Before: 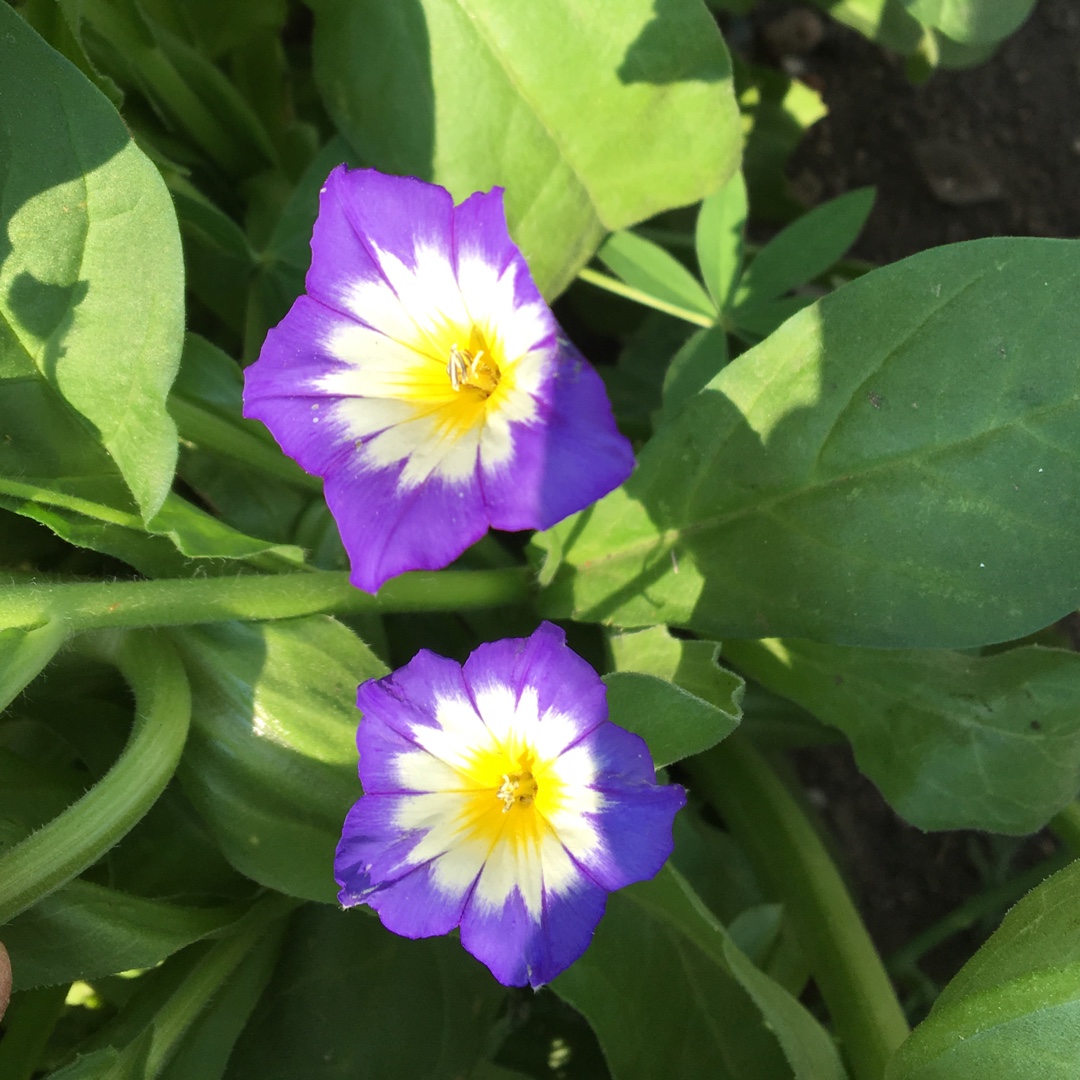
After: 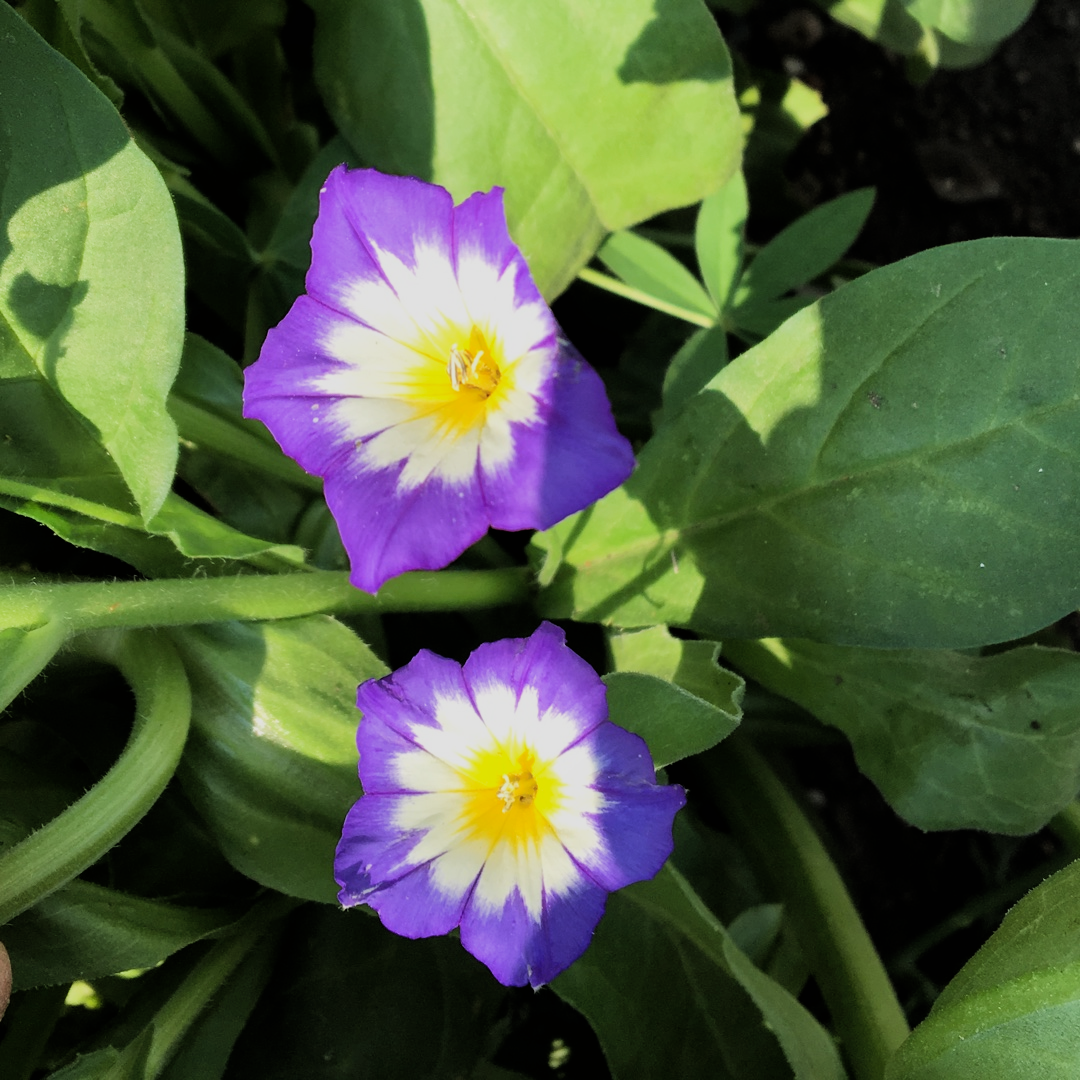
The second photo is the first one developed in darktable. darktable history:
filmic rgb: black relative exposure -5.07 EV, white relative exposure 3.98 EV, threshold 3.05 EV, hardness 2.9, contrast 1.3, highlights saturation mix -29.58%, enable highlight reconstruction true
shadows and highlights: shadows 25.36, highlights -26.51
